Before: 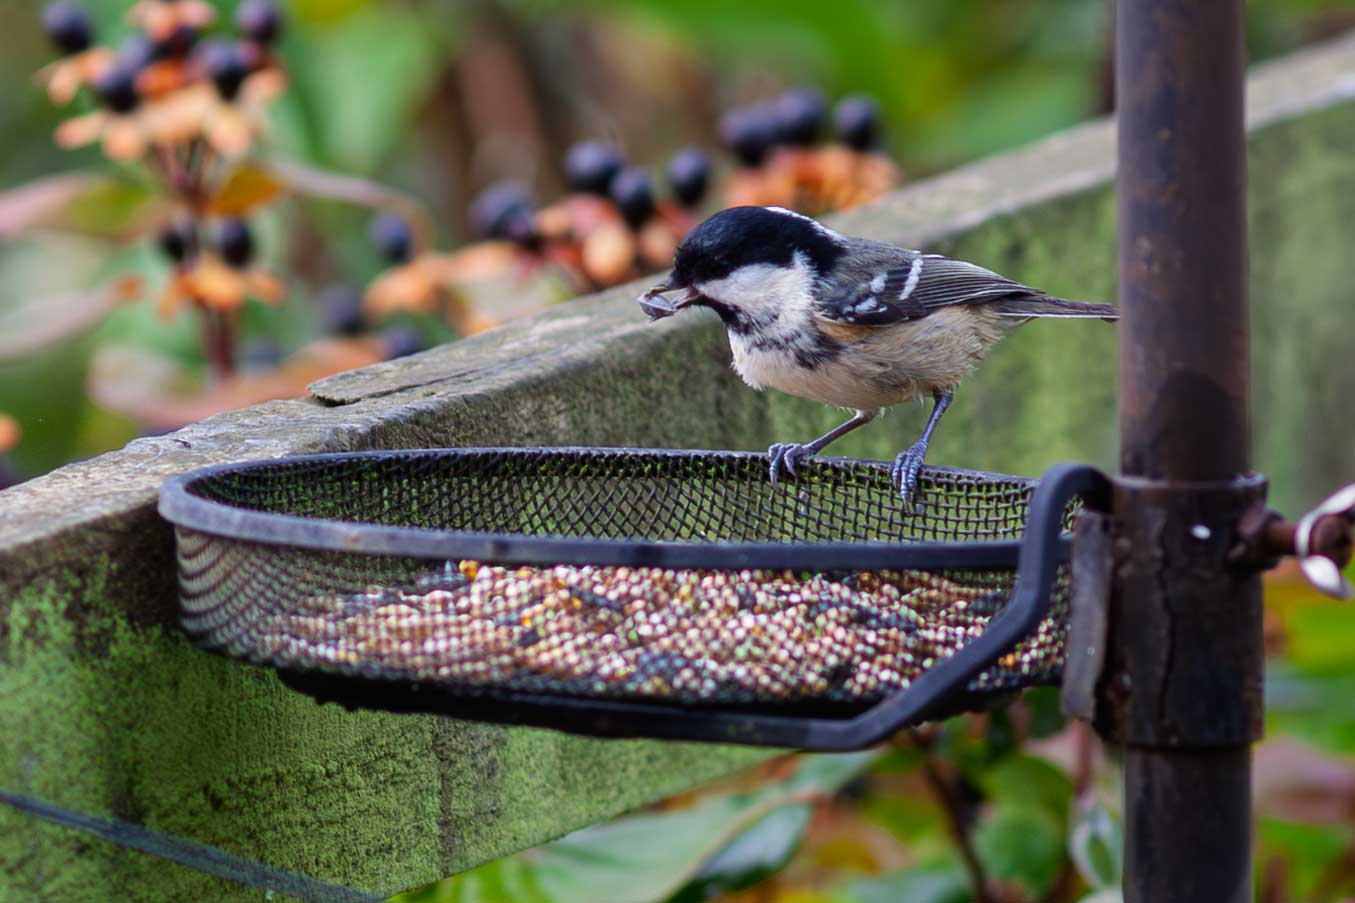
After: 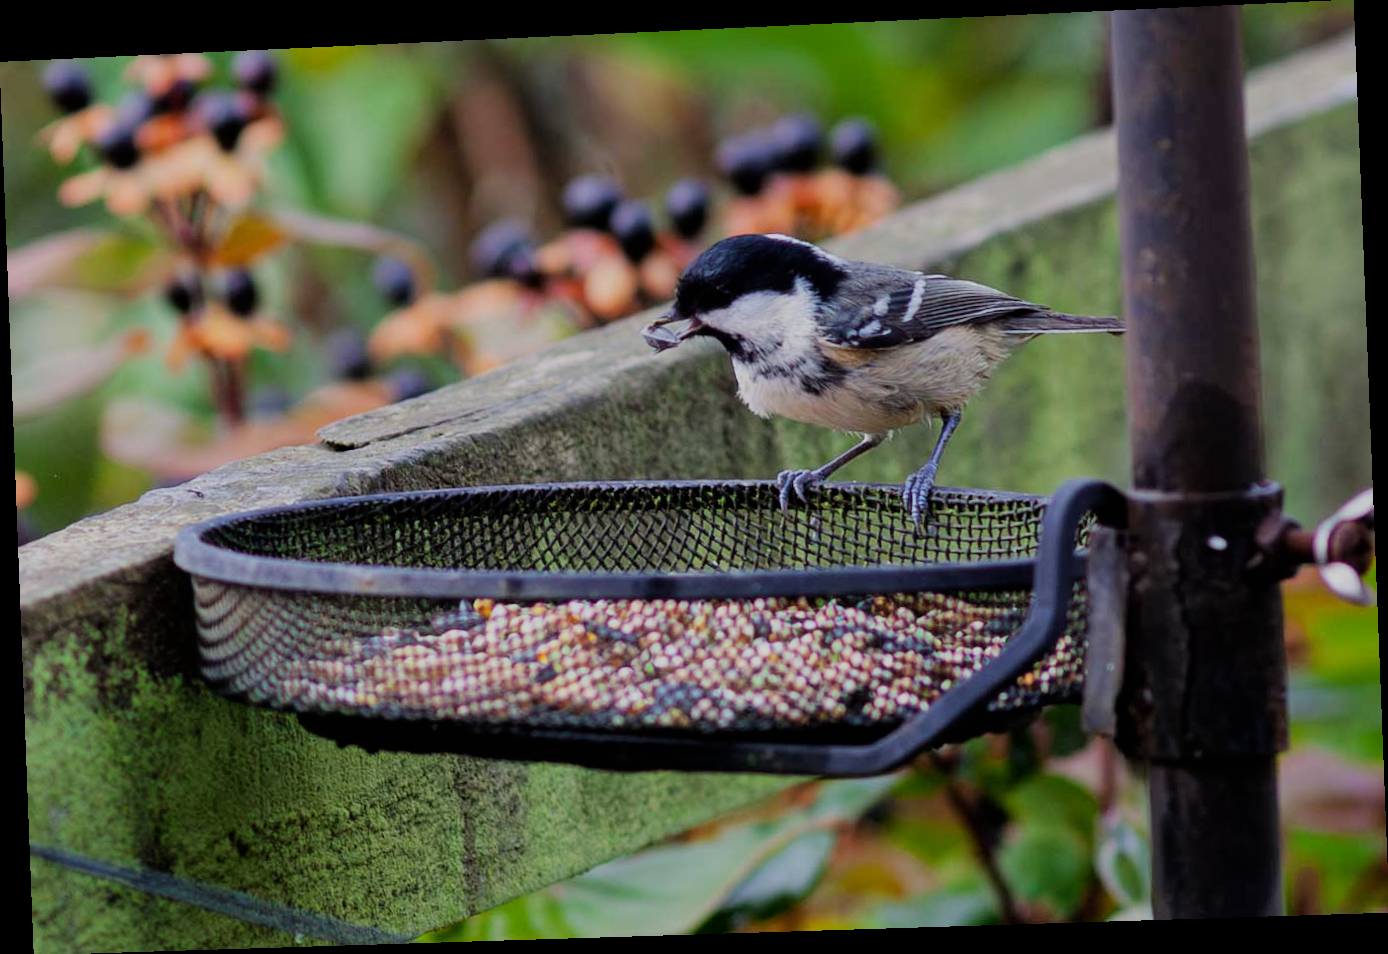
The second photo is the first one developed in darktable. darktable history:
rotate and perspective: rotation -2.22°, lens shift (horizontal) -0.022, automatic cropping off
filmic rgb: black relative exposure -7.65 EV, white relative exposure 4.56 EV, hardness 3.61
